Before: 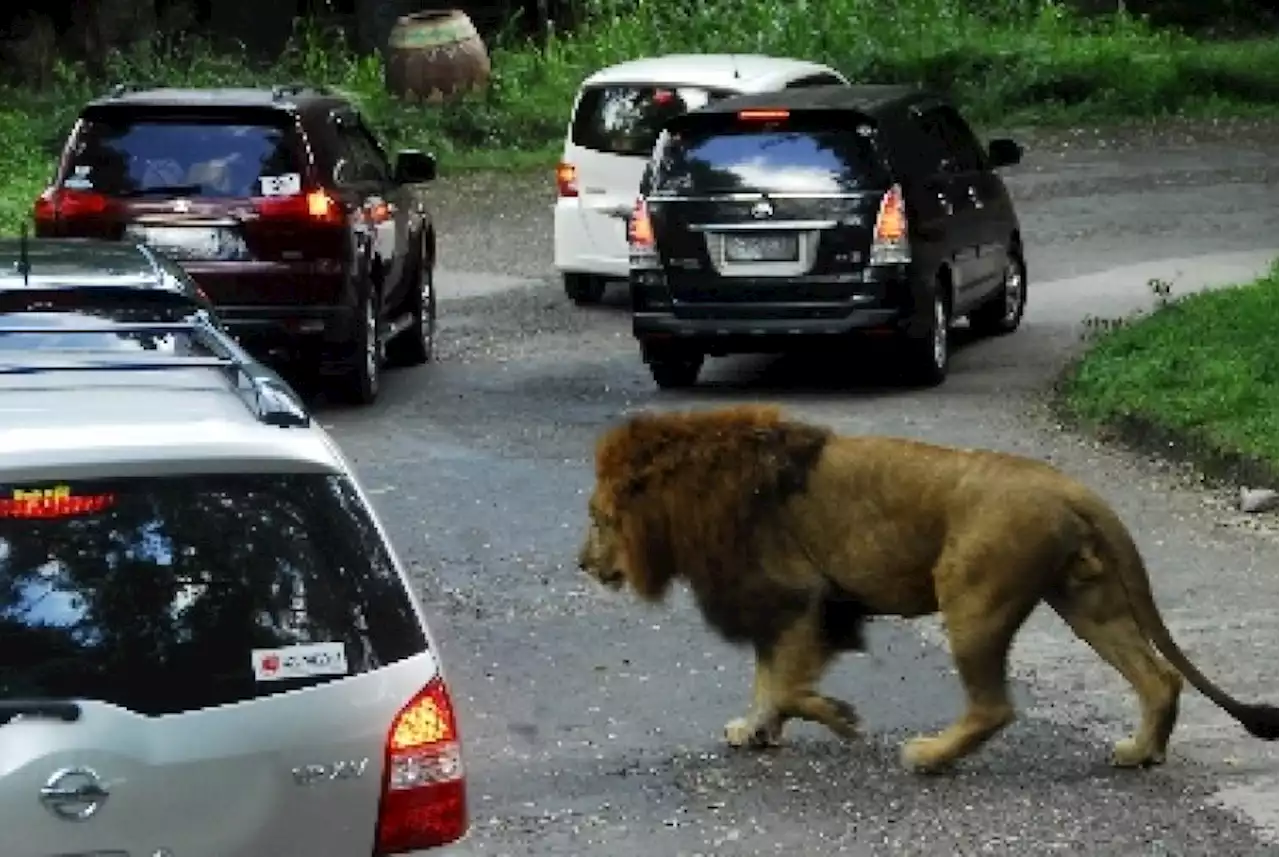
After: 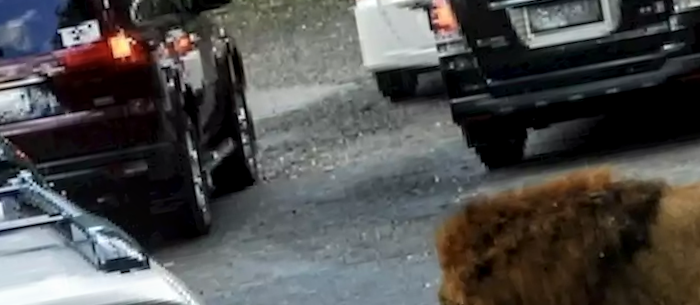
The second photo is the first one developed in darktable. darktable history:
crop and rotate: angle -4.99°, left 2.122%, top 6.945%, right 27.566%, bottom 30.519%
local contrast: on, module defaults
rotate and perspective: rotation -14.8°, crop left 0.1, crop right 0.903, crop top 0.25, crop bottom 0.748
color zones: curves: ch1 [(0, 0.455) (0.063, 0.455) (0.286, 0.495) (0.429, 0.5) (0.571, 0.5) (0.714, 0.5) (0.857, 0.5) (1, 0.455)]; ch2 [(0, 0.532) (0.063, 0.521) (0.233, 0.447) (0.429, 0.489) (0.571, 0.5) (0.714, 0.5) (0.857, 0.5) (1, 0.532)]
